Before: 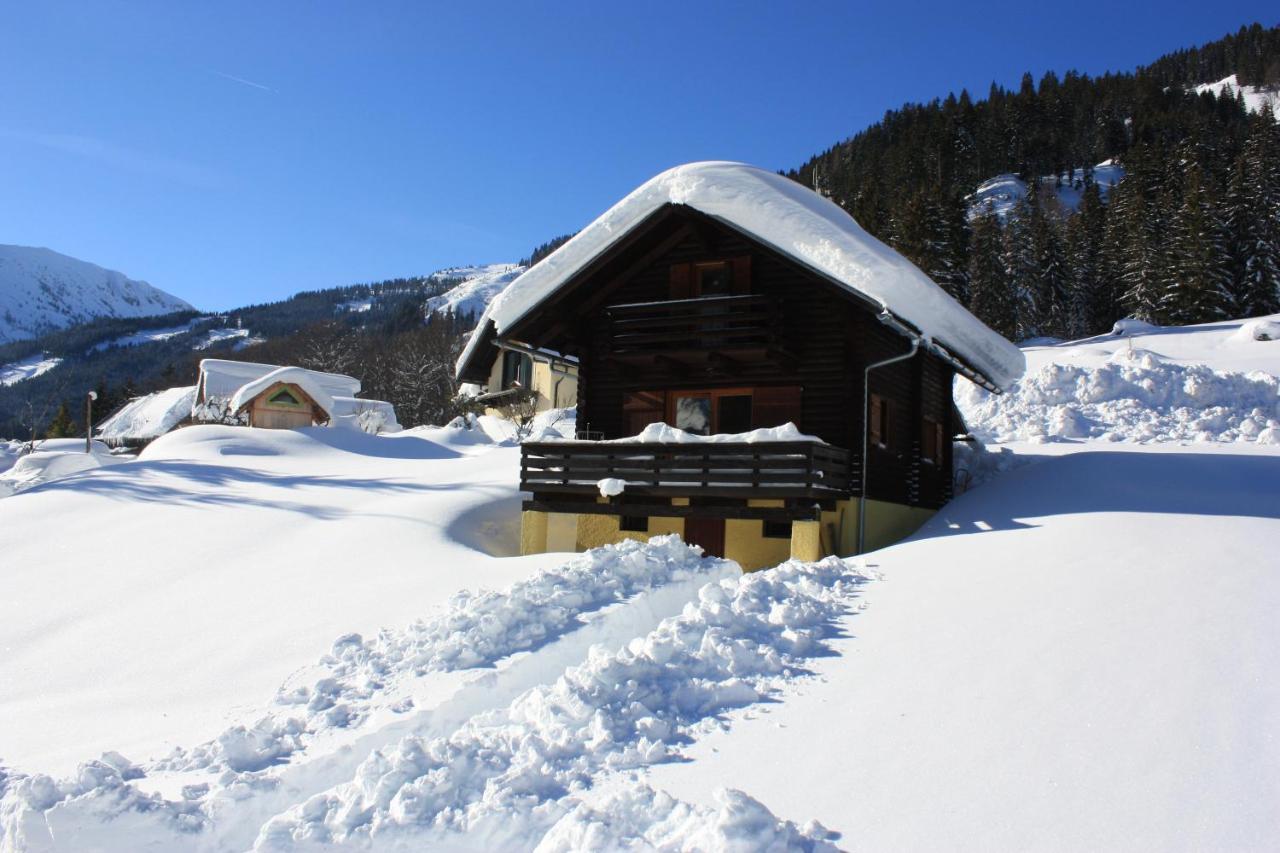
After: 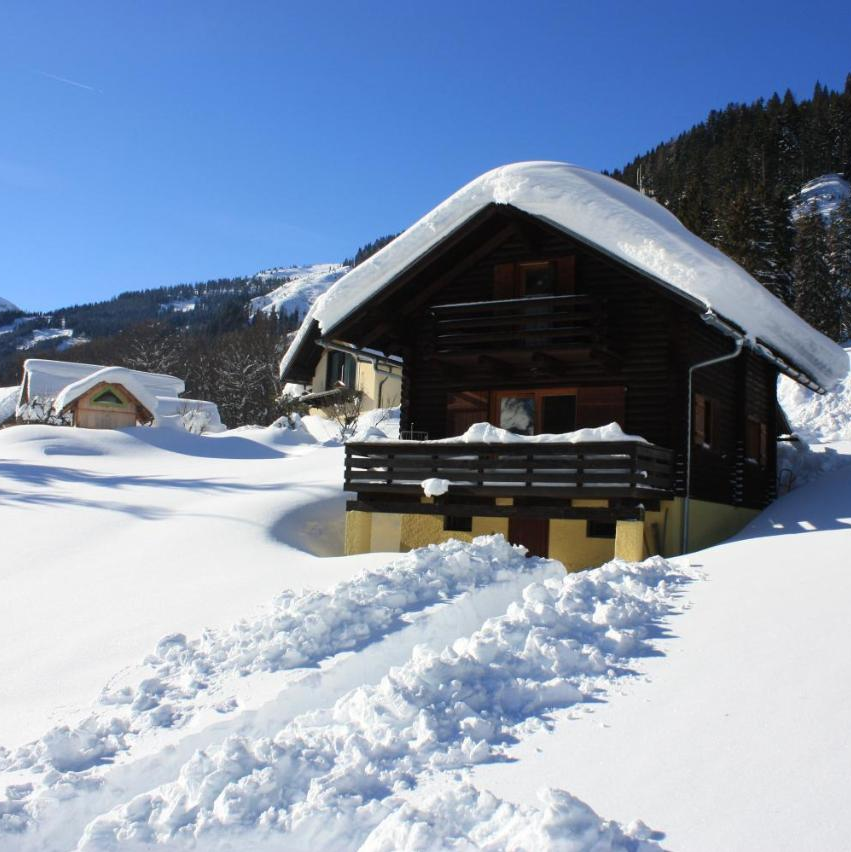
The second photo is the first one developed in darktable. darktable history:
crop and rotate: left 13.817%, right 19.664%
